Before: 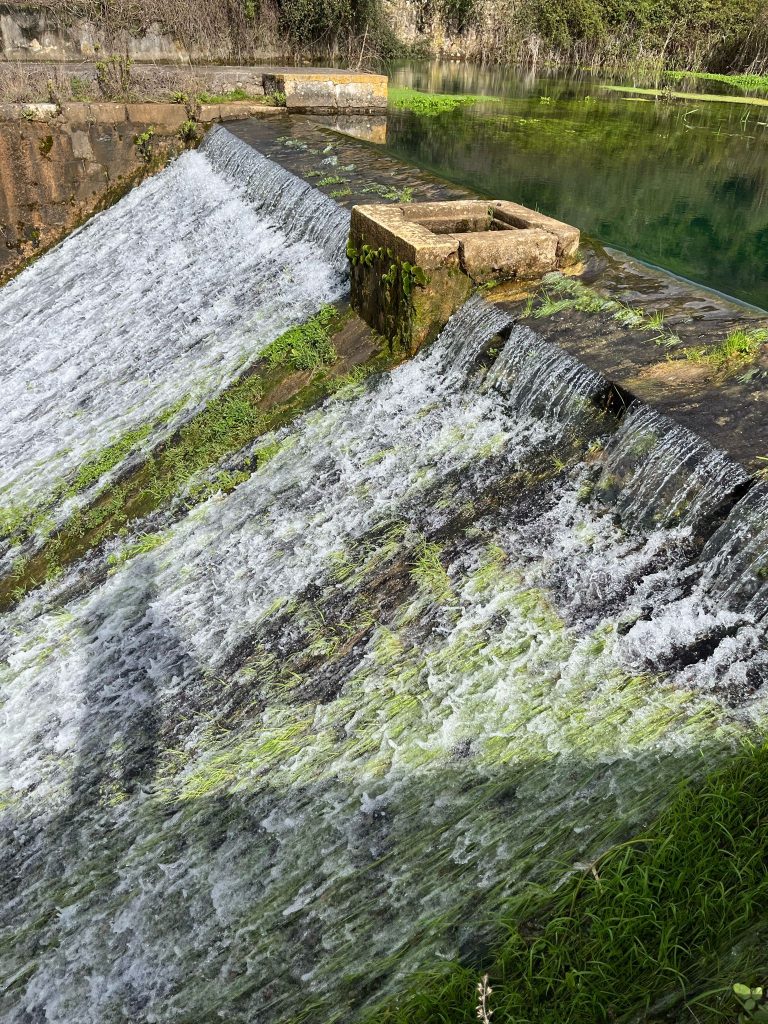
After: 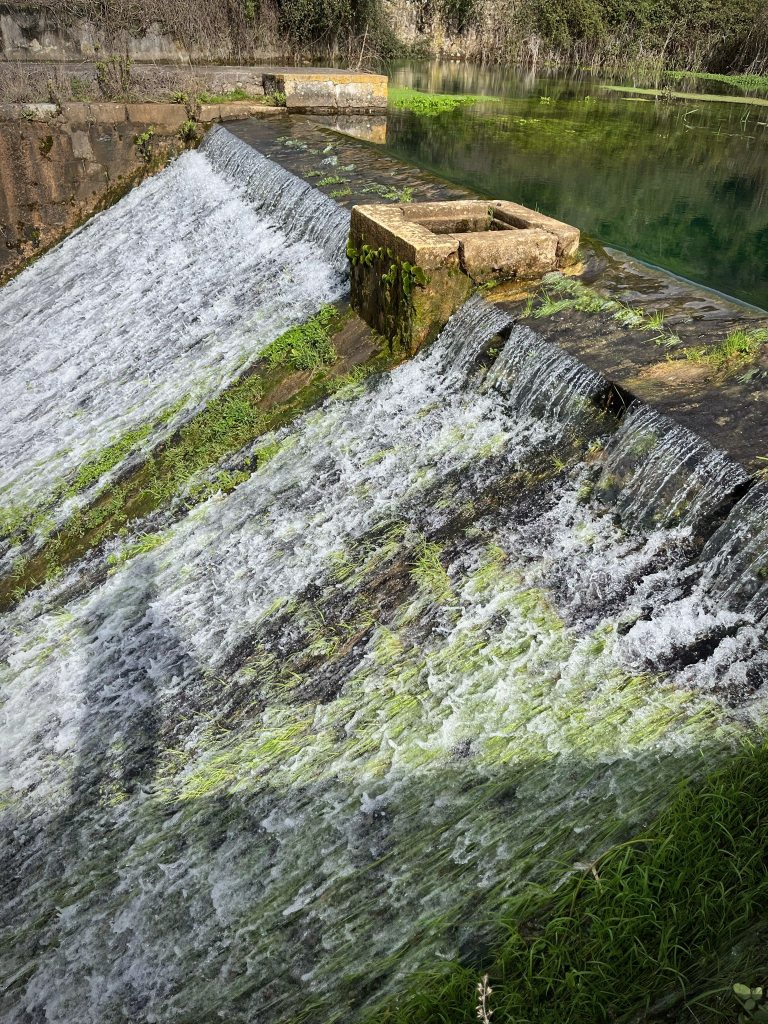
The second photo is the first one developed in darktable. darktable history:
vignetting: brightness -0.428, saturation -0.21, automatic ratio true, unbound false
